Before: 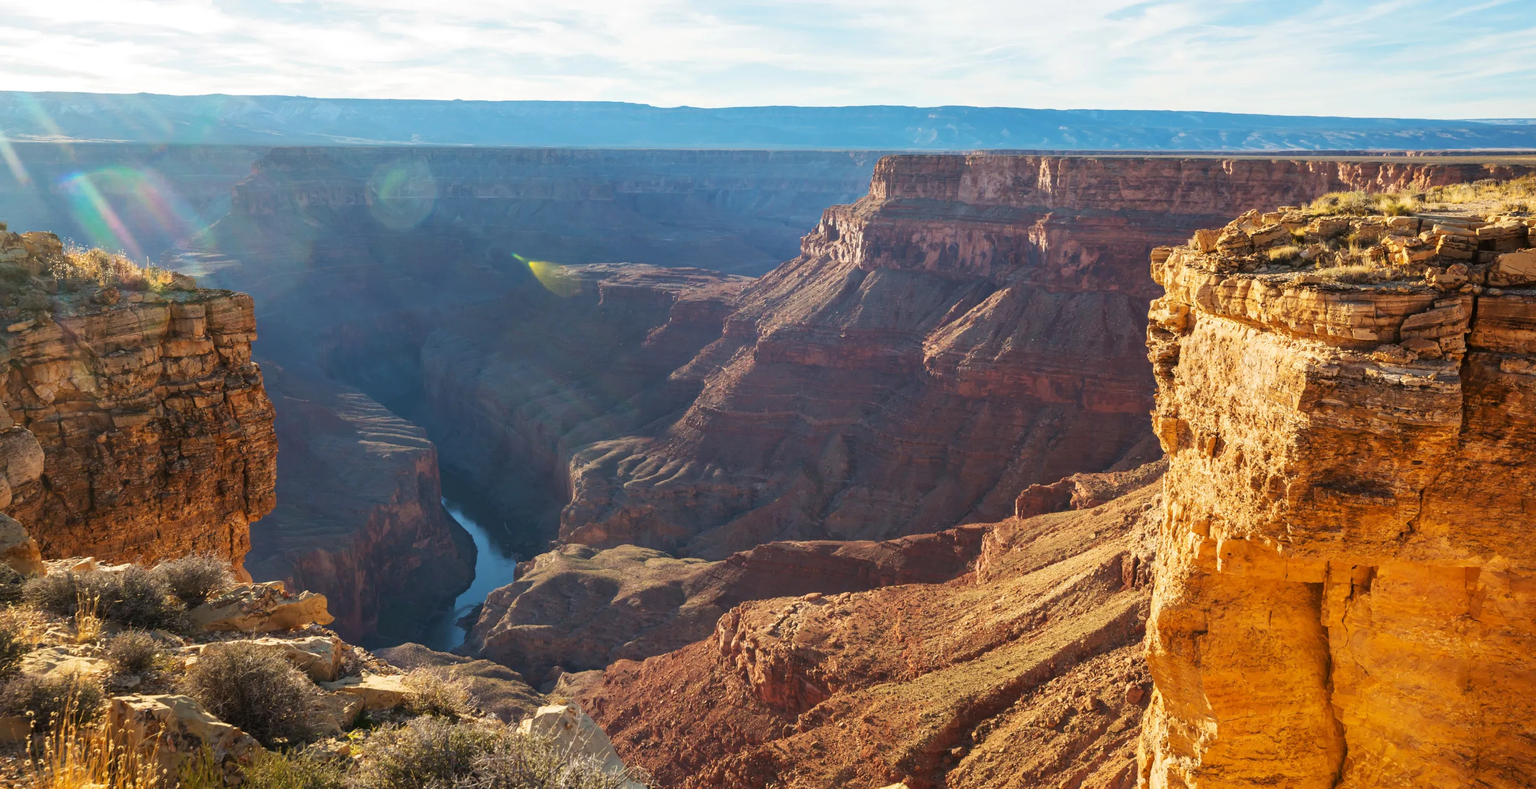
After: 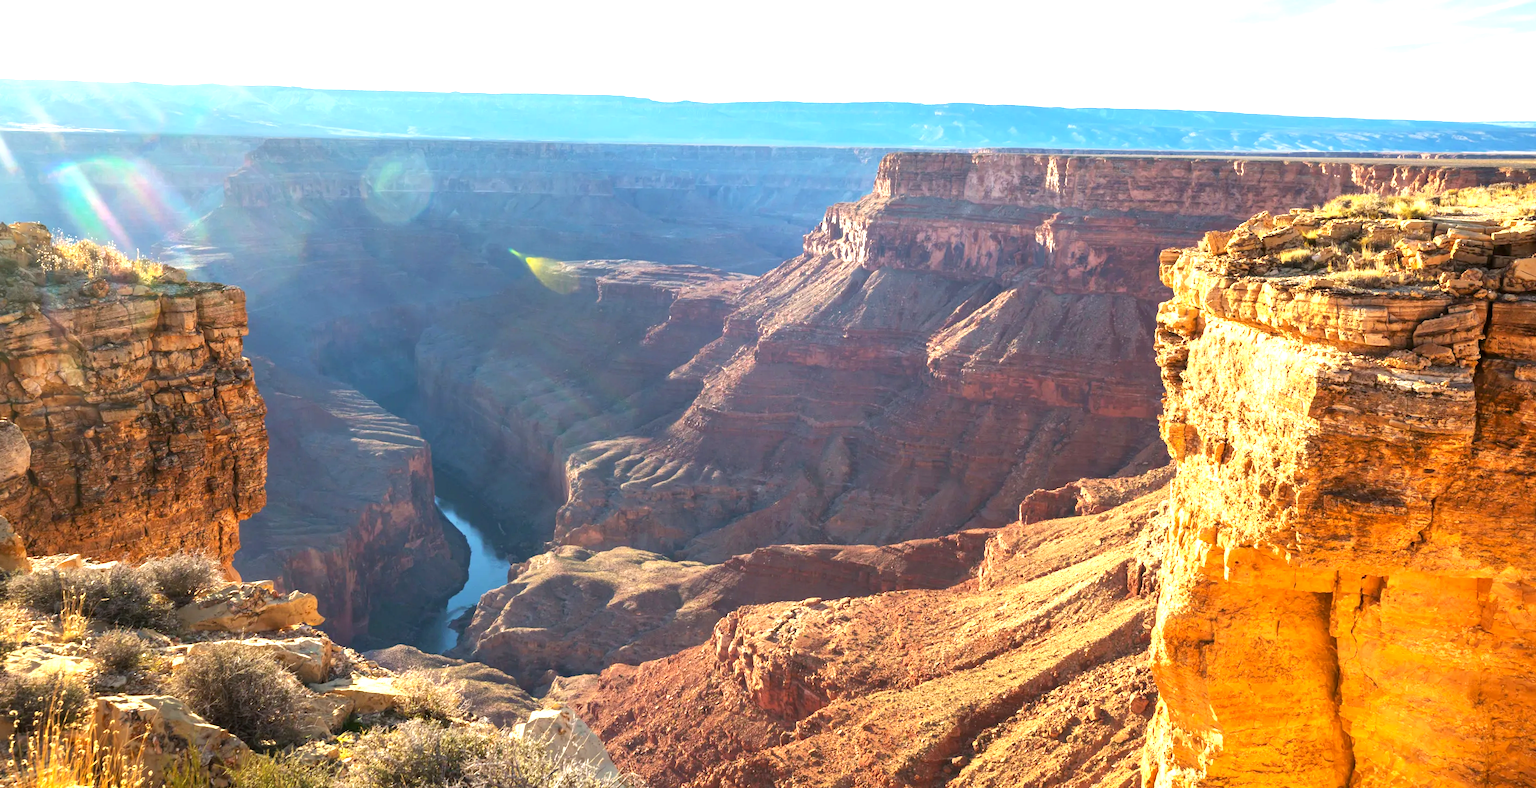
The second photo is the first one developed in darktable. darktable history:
crop and rotate: angle -0.553°
exposure: black level correction 0.002, exposure 1 EV, compensate exposure bias true, compensate highlight preservation false
